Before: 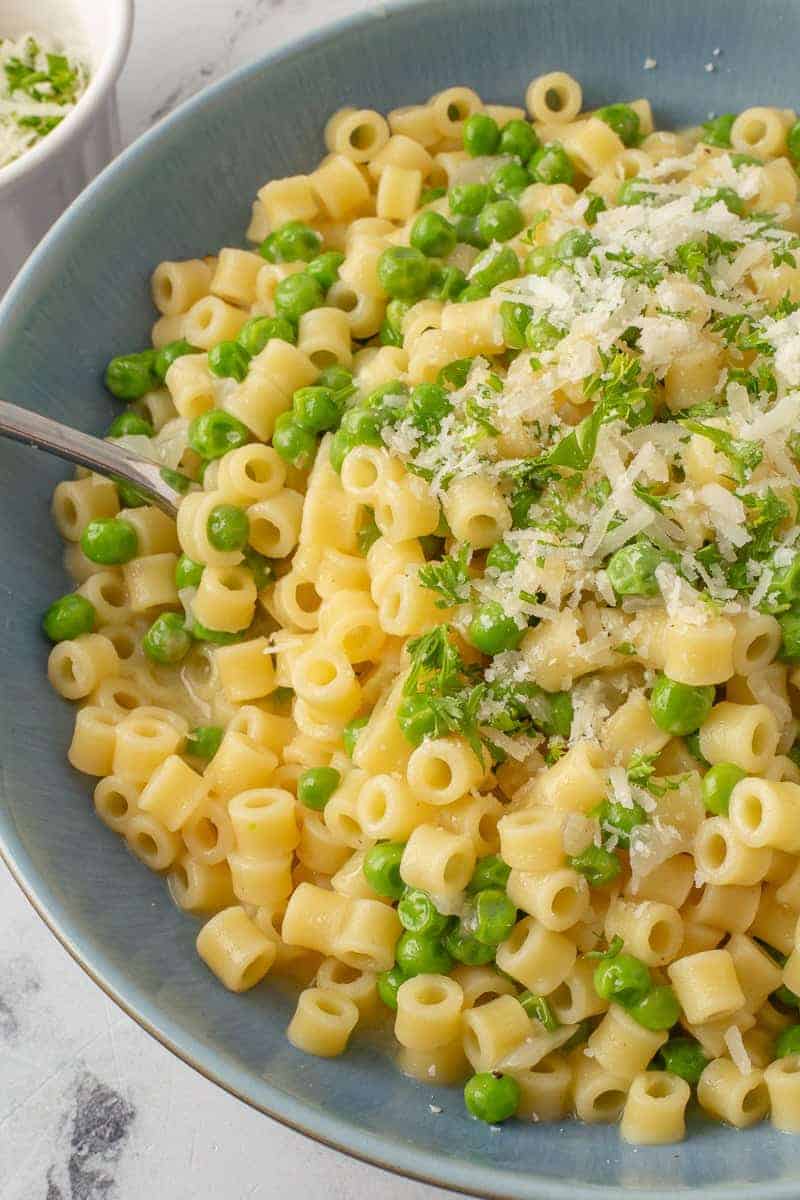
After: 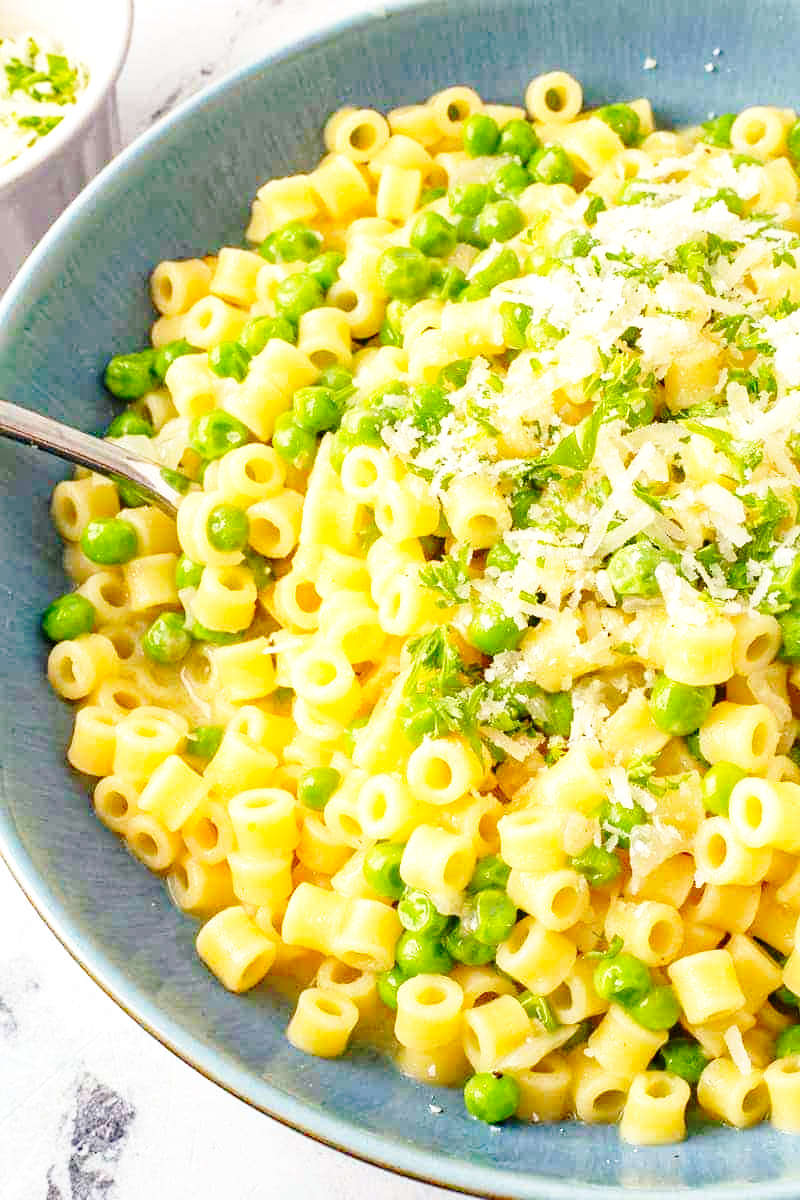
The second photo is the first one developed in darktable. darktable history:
exposure: black level correction 0.001, exposure 0.5 EV, compensate exposure bias true, compensate highlight preservation false
haze removal: strength 0.4, distance 0.22, compatibility mode true, adaptive false
base curve: curves: ch0 [(0, 0) (0.036, 0.037) (0.121, 0.228) (0.46, 0.76) (0.859, 0.983) (1, 1)], preserve colors none
